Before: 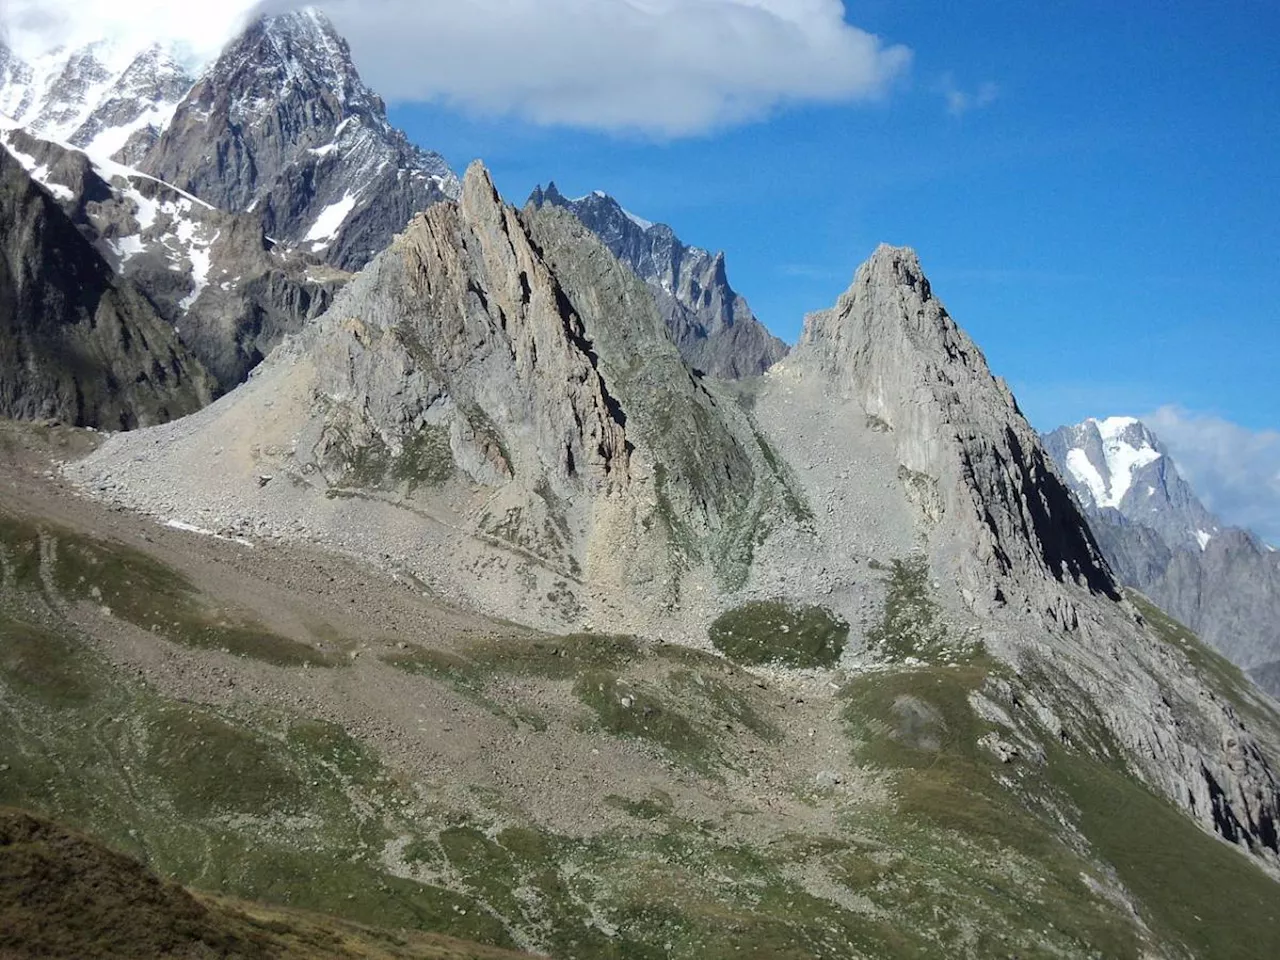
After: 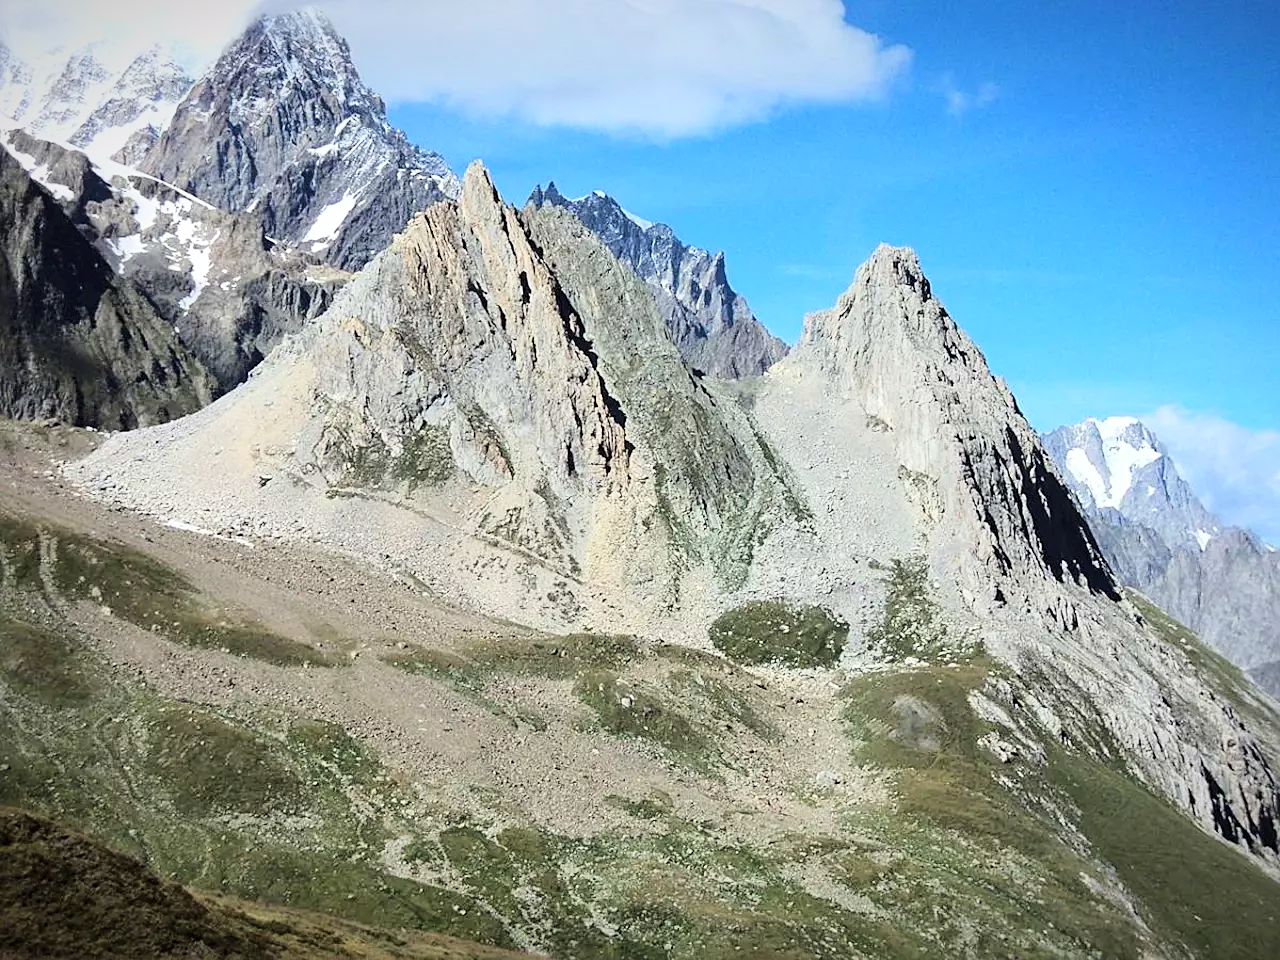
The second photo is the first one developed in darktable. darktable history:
sharpen: on, module defaults
base curve: curves: ch0 [(0, 0) (0.028, 0.03) (0.121, 0.232) (0.46, 0.748) (0.859, 0.968) (1, 1)], exposure shift 0.01
vignetting: fall-off start 98.43%, fall-off radius 99.69%, brightness -0.642, saturation -0.013, width/height ratio 1.426
